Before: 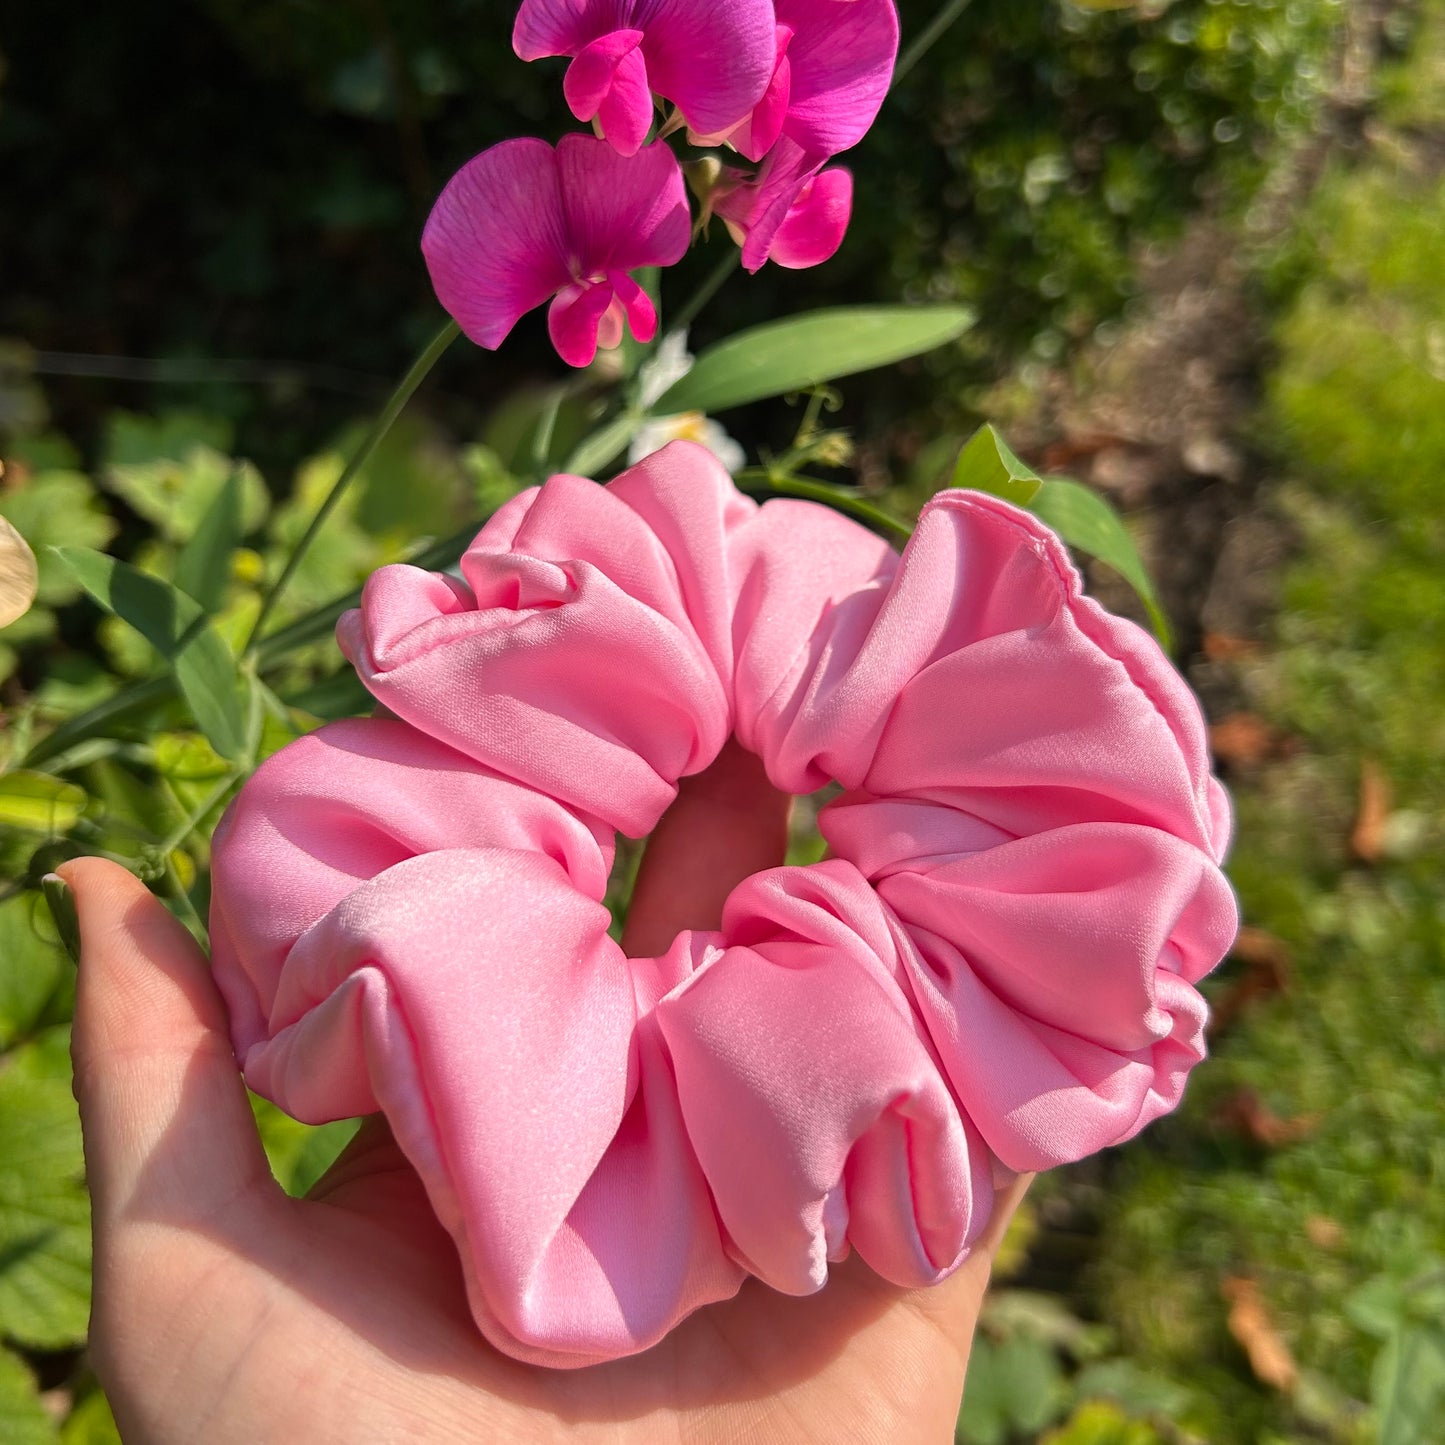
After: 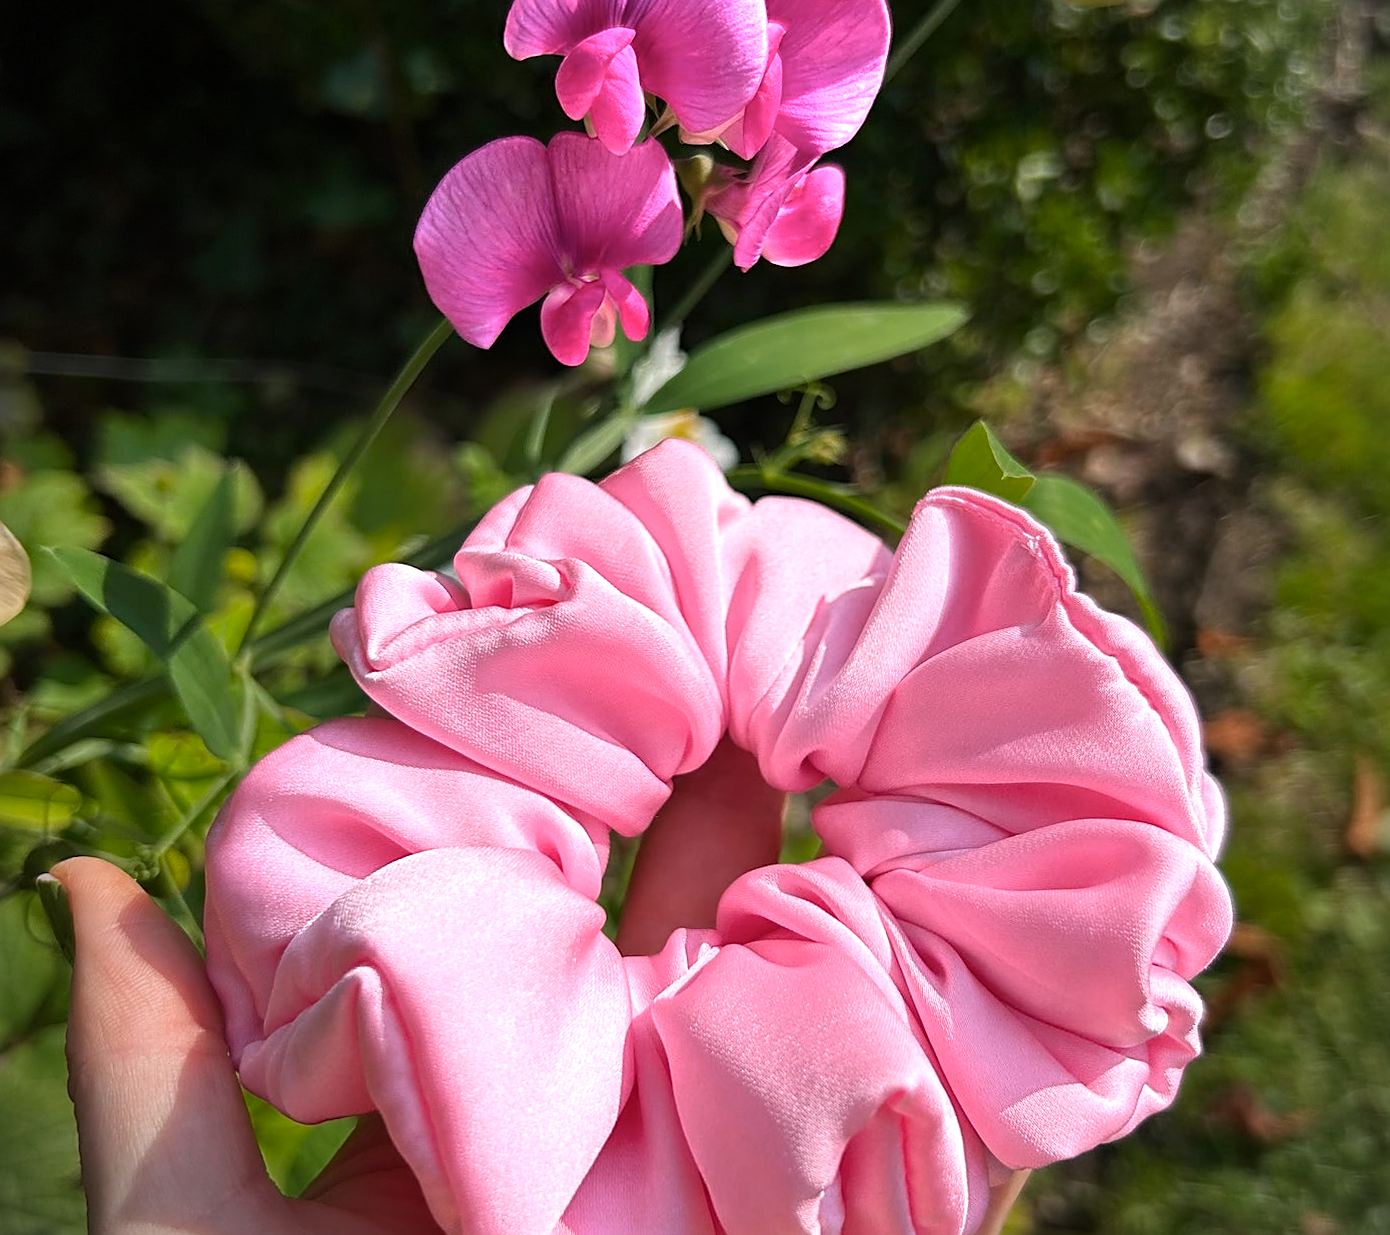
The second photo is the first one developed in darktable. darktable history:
sharpen: on, module defaults
vignetting: fall-off start 92.6%, brightness -0.52, saturation -0.51, center (-0.012, 0)
white balance: red 0.974, blue 1.044
crop and rotate: angle 0.2°, left 0.275%, right 3.127%, bottom 14.18%
color zones: curves: ch0 [(0.203, 0.433) (0.607, 0.517) (0.697, 0.696) (0.705, 0.897)]
